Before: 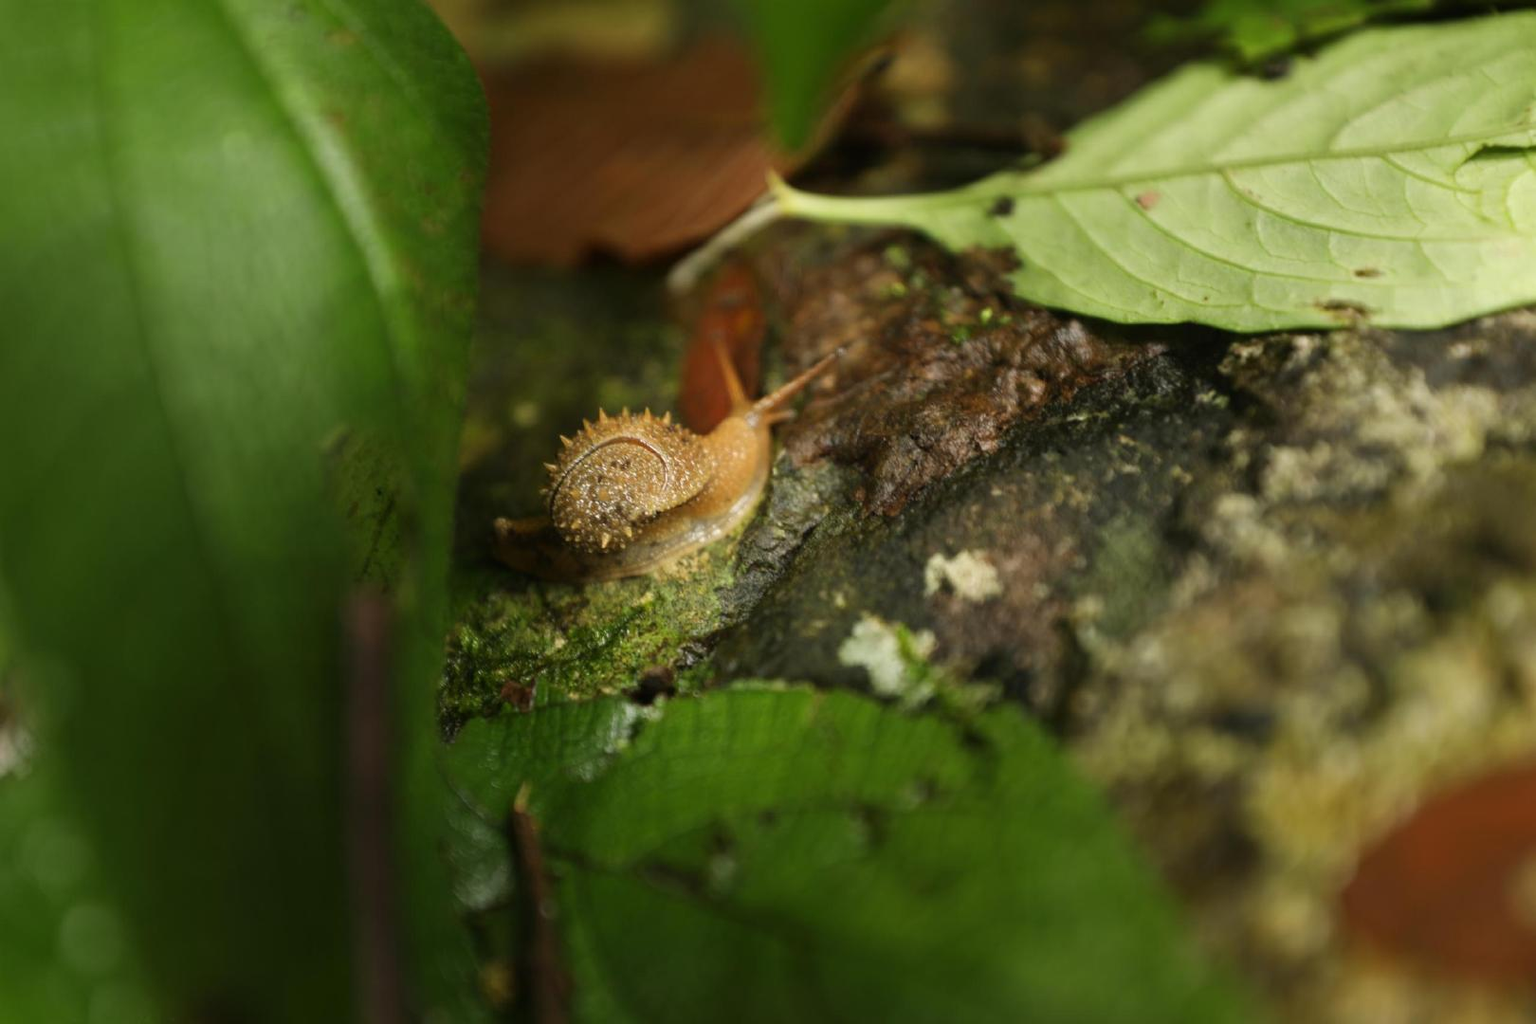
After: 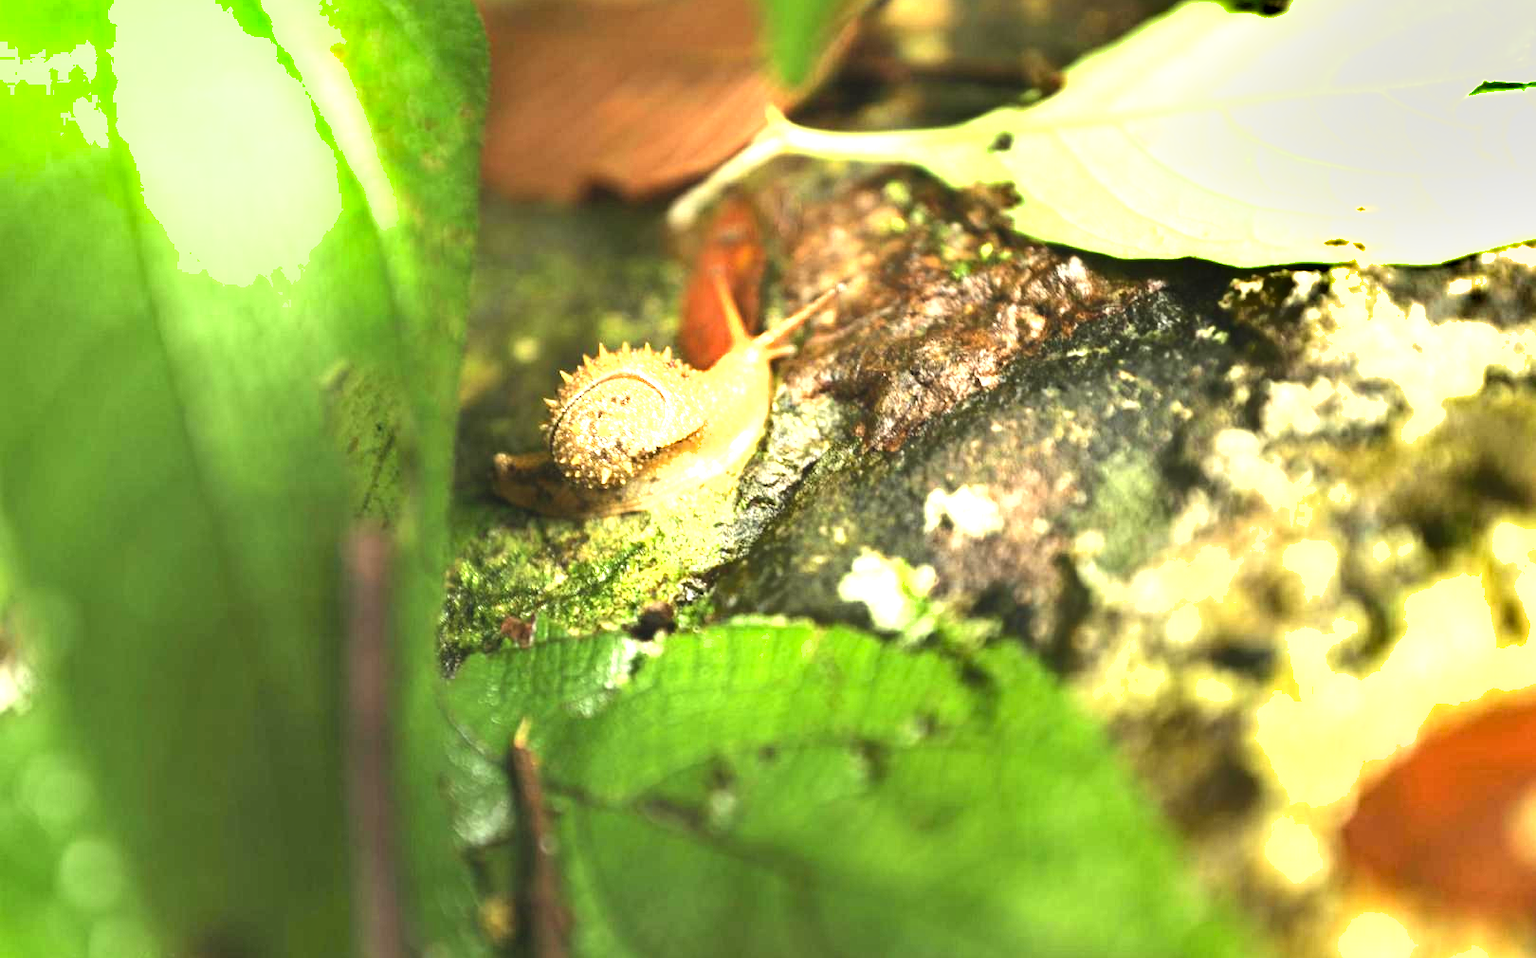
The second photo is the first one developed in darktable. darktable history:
contrast brightness saturation: contrast 0.144, brightness 0.223
shadows and highlights: soften with gaussian
crop and rotate: top 6.369%
levels: levels [0, 0.394, 0.787]
base curve: curves: ch0 [(0, 0) (0.495, 0.917) (1, 1)], preserve colors none
exposure: exposure 0.134 EV, compensate exposure bias true, compensate highlight preservation false
contrast equalizer: y [[0.5, 0.5, 0.472, 0.5, 0.5, 0.5], [0.5 ×6], [0.5 ×6], [0 ×6], [0 ×6]]
